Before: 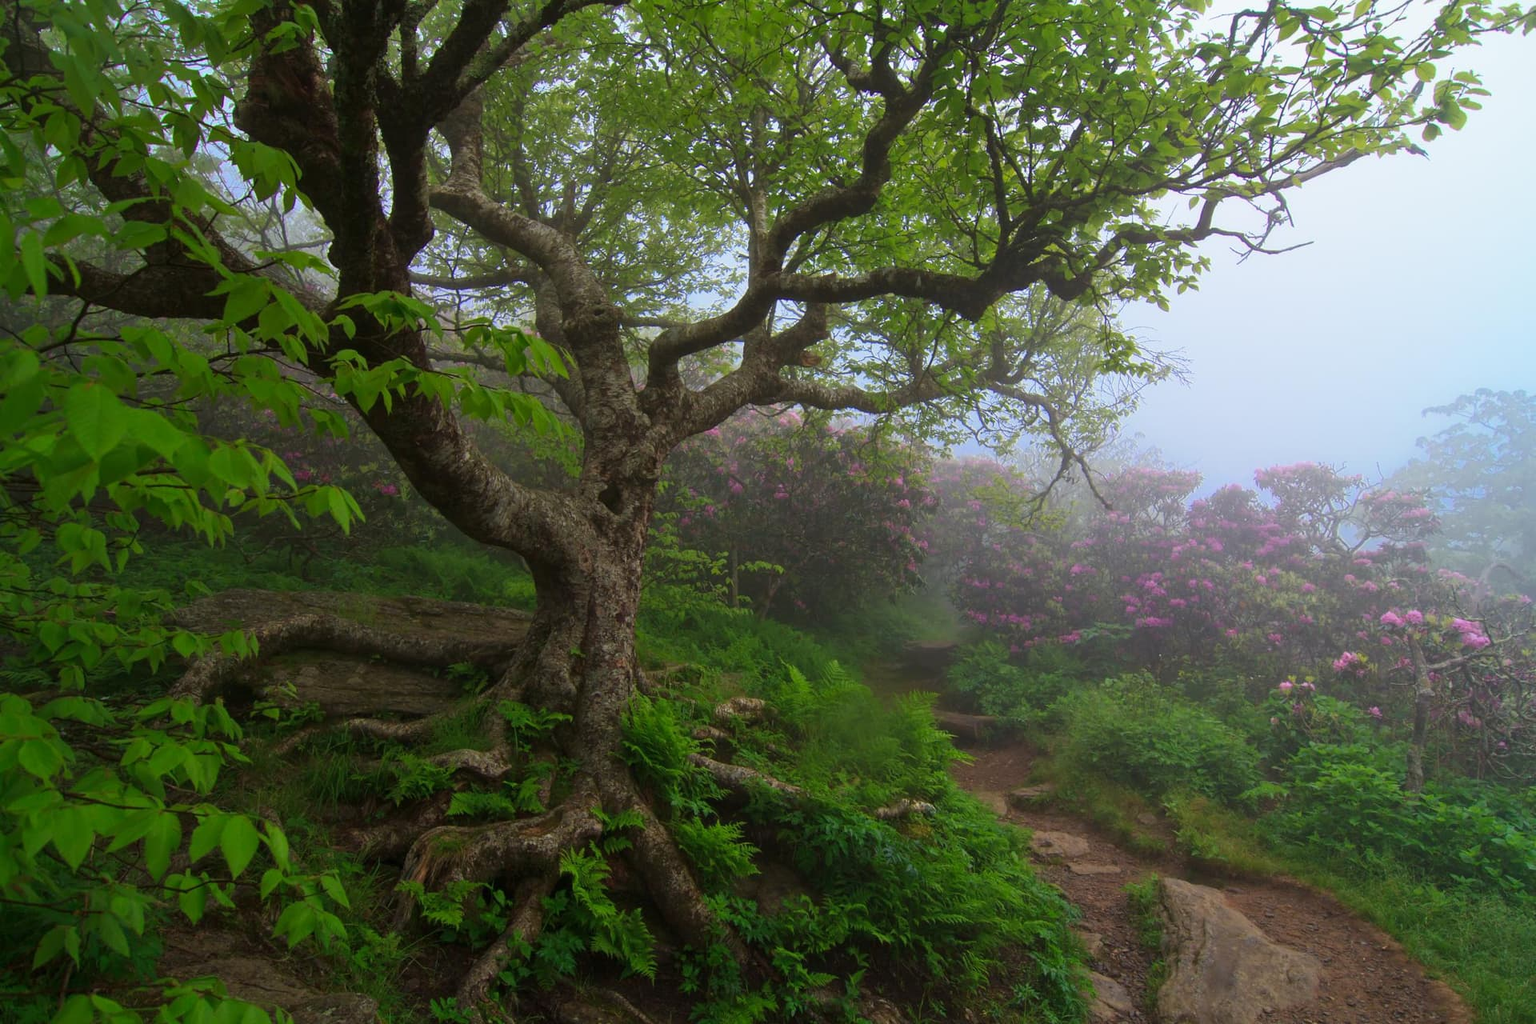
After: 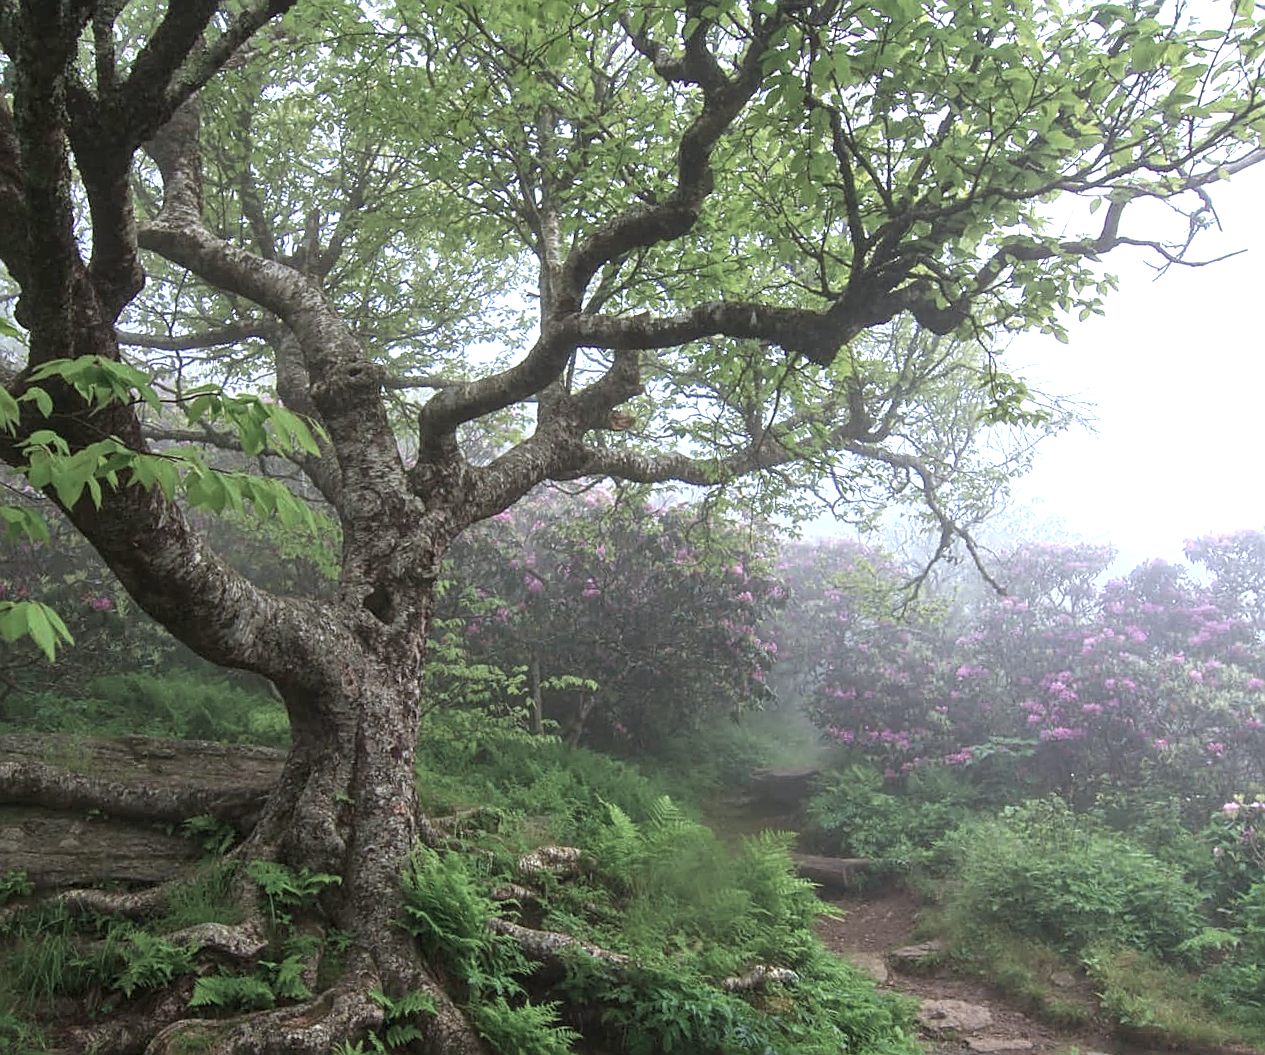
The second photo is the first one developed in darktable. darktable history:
local contrast: on, module defaults
rotate and perspective: rotation -2.12°, lens shift (vertical) 0.009, lens shift (horizontal) -0.008, automatic cropping original format, crop left 0.036, crop right 0.964, crop top 0.05, crop bottom 0.959
contrast brightness saturation: contrast -0.05, saturation -0.41
exposure: black level correction 0, exposure 1 EV, compensate exposure bias true, compensate highlight preservation false
color correction: highlights a* -0.772, highlights b* -8.92
crop: left 18.479%, right 12.2%, bottom 13.971%
white balance: emerald 1
sharpen: amount 0.6
